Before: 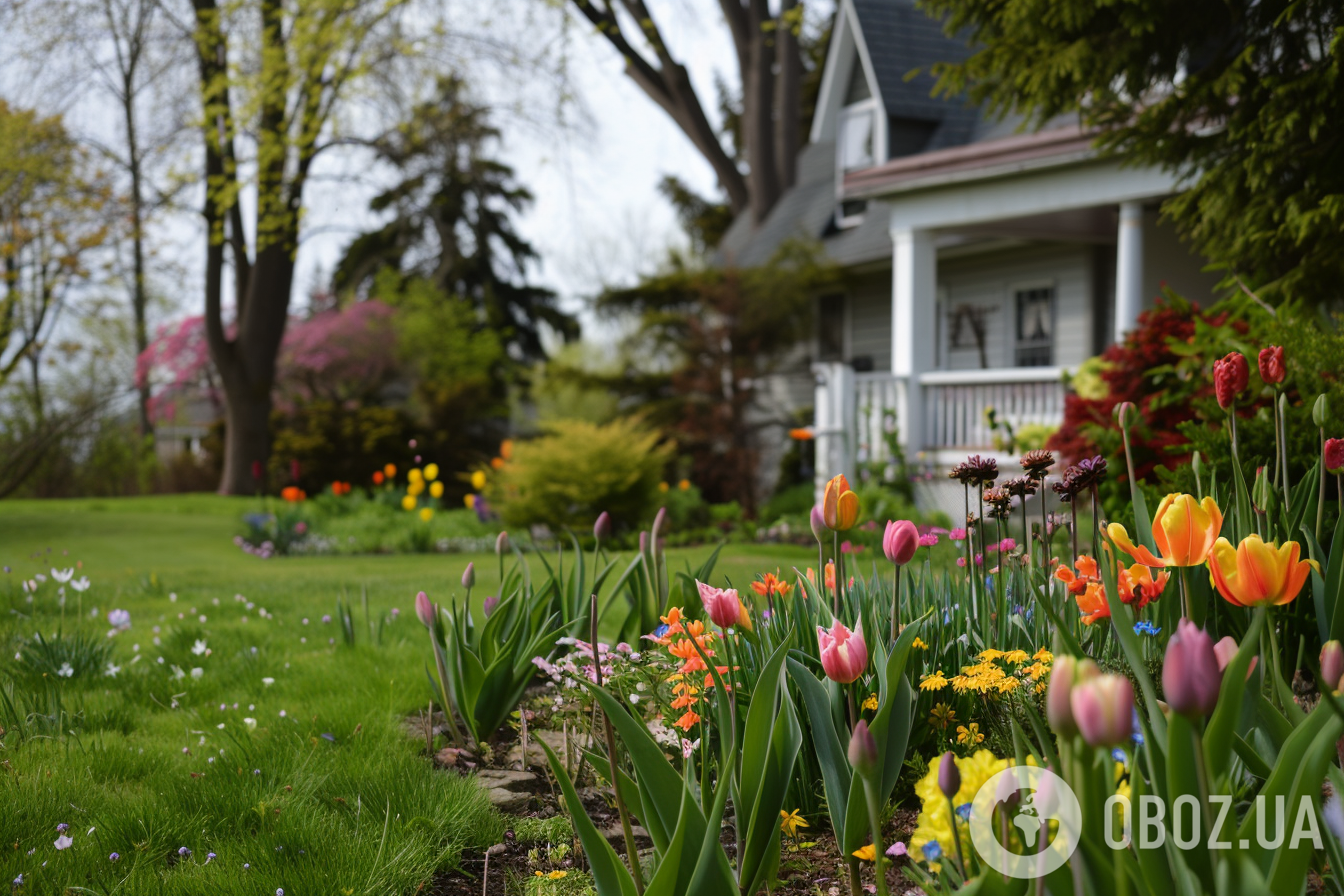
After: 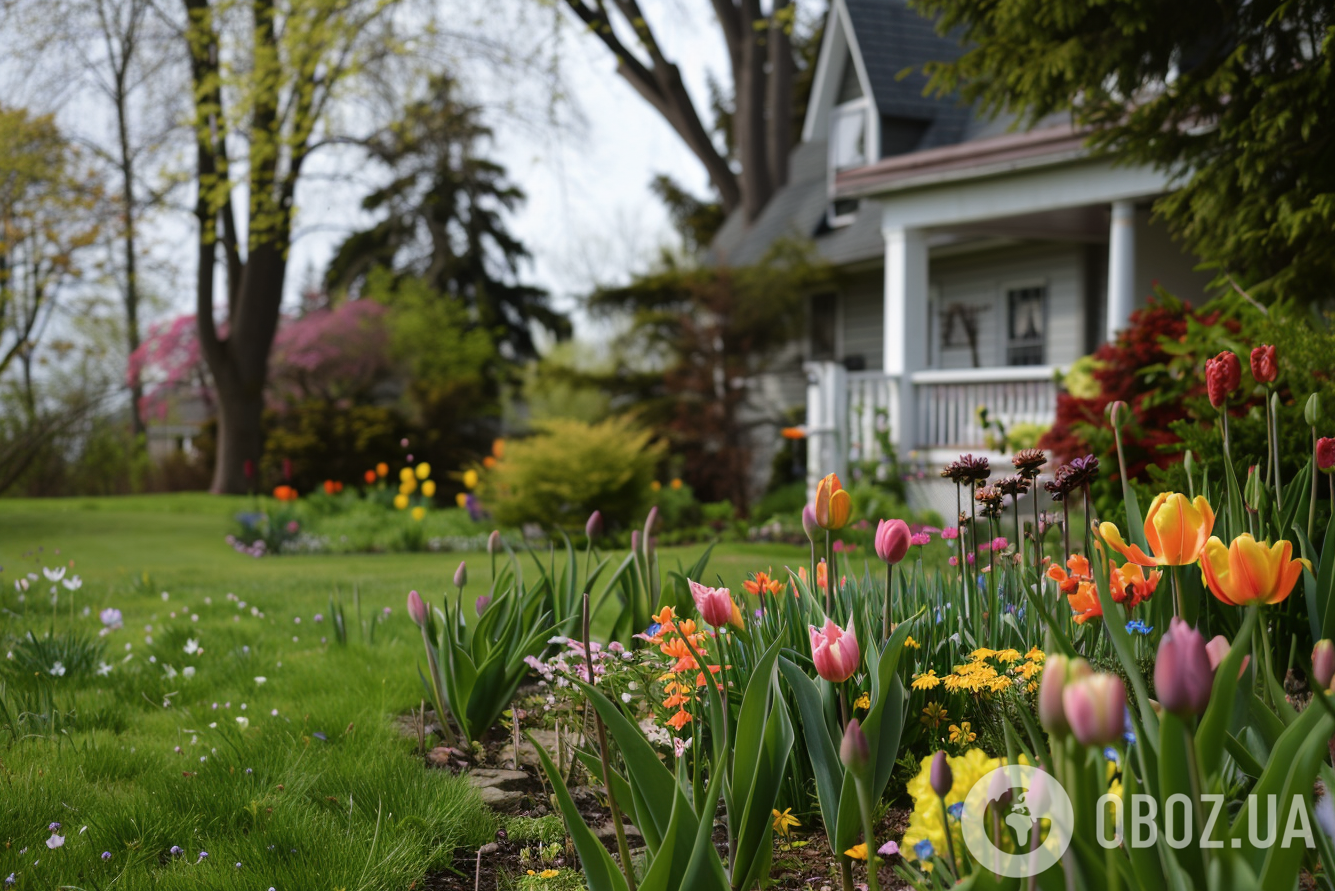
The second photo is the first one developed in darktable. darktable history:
crop and rotate: left 0.614%, top 0.179%, bottom 0.309%
contrast brightness saturation: saturation -0.05
